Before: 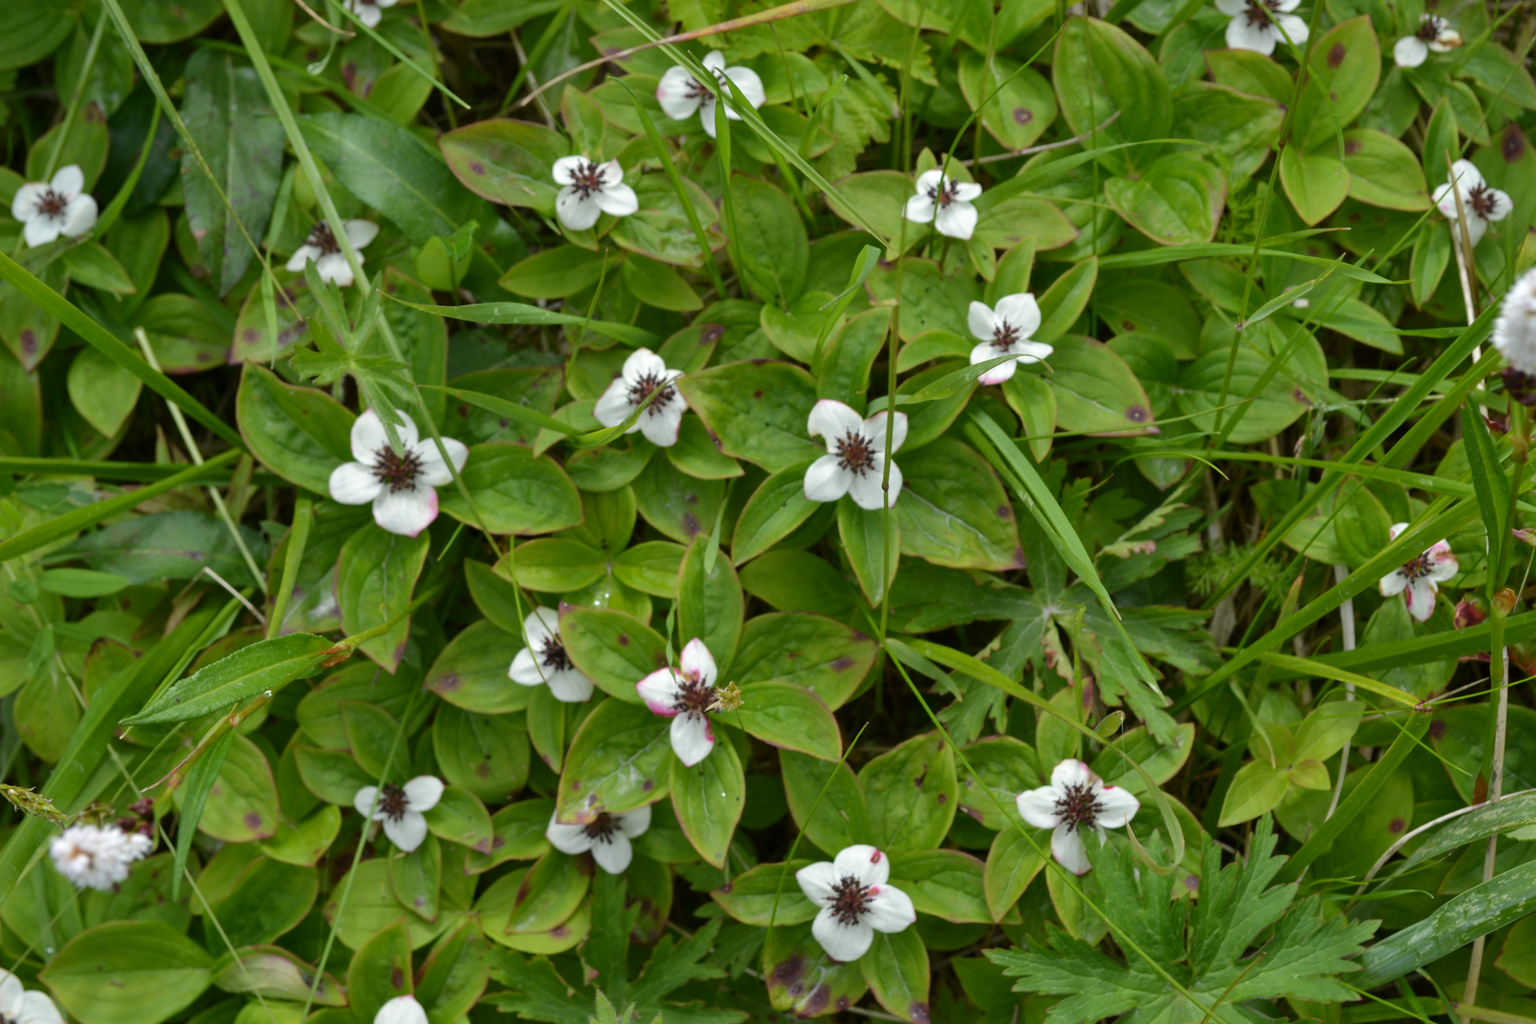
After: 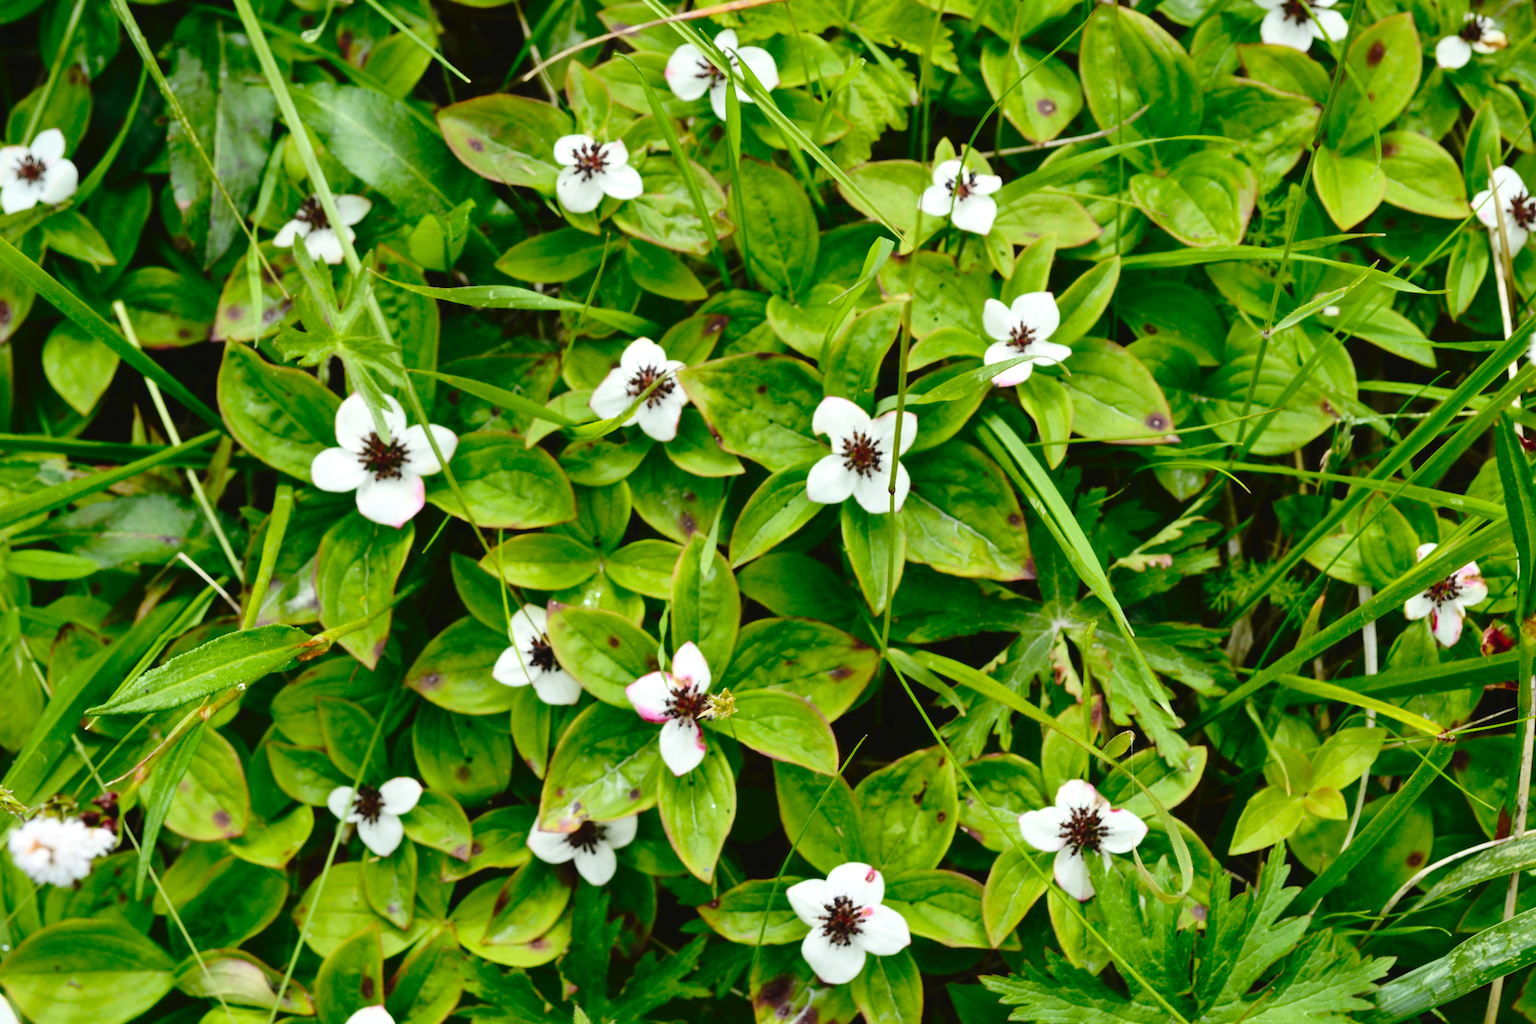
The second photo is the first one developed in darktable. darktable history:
contrast equalizer: octaves 7, y [[0.6 ×6], [0.55 ×6], [0 ×6], [0 ×6], [0 ×6]], mix -0.2
crop and rotate: angle -1.69°
contrast brightness saturation: contrast 0.23, brightness 0.1, saturation 0.29
tone curve: curves: ch0 [(0, 0) (0.003, 0.025) (0.011, 0.027) (0.025, 0.032) (0.044, 0.037) (0.069, 0.044) (0.1, 0.054) (0.136, 0.084) (0.177, 0.128) (0.224, 0.196) (0.277, 0.281) (0.335, 0.376) (0.399, 0.461) (0.468, 0.534) (0.543, 0.613) (0.623, 0.692) (0.709, 0.77) (0.801, 0.849) (0.898, 0.934) (1, 1)], preserve colors none
tone equalizer: -8 EV -0.417 EV, -7 EV -0.389 EV, -6 EV -0.333 EV, -5 EV -0.222 EV, -3 EV 0.222 EV, -2 EV 0.333 EV, -1 EV 0.389 EV, +0 EV 0.417 EV, edges refinement/feathering 500, mask exposure compensation -1.57 EV, preserve details no
